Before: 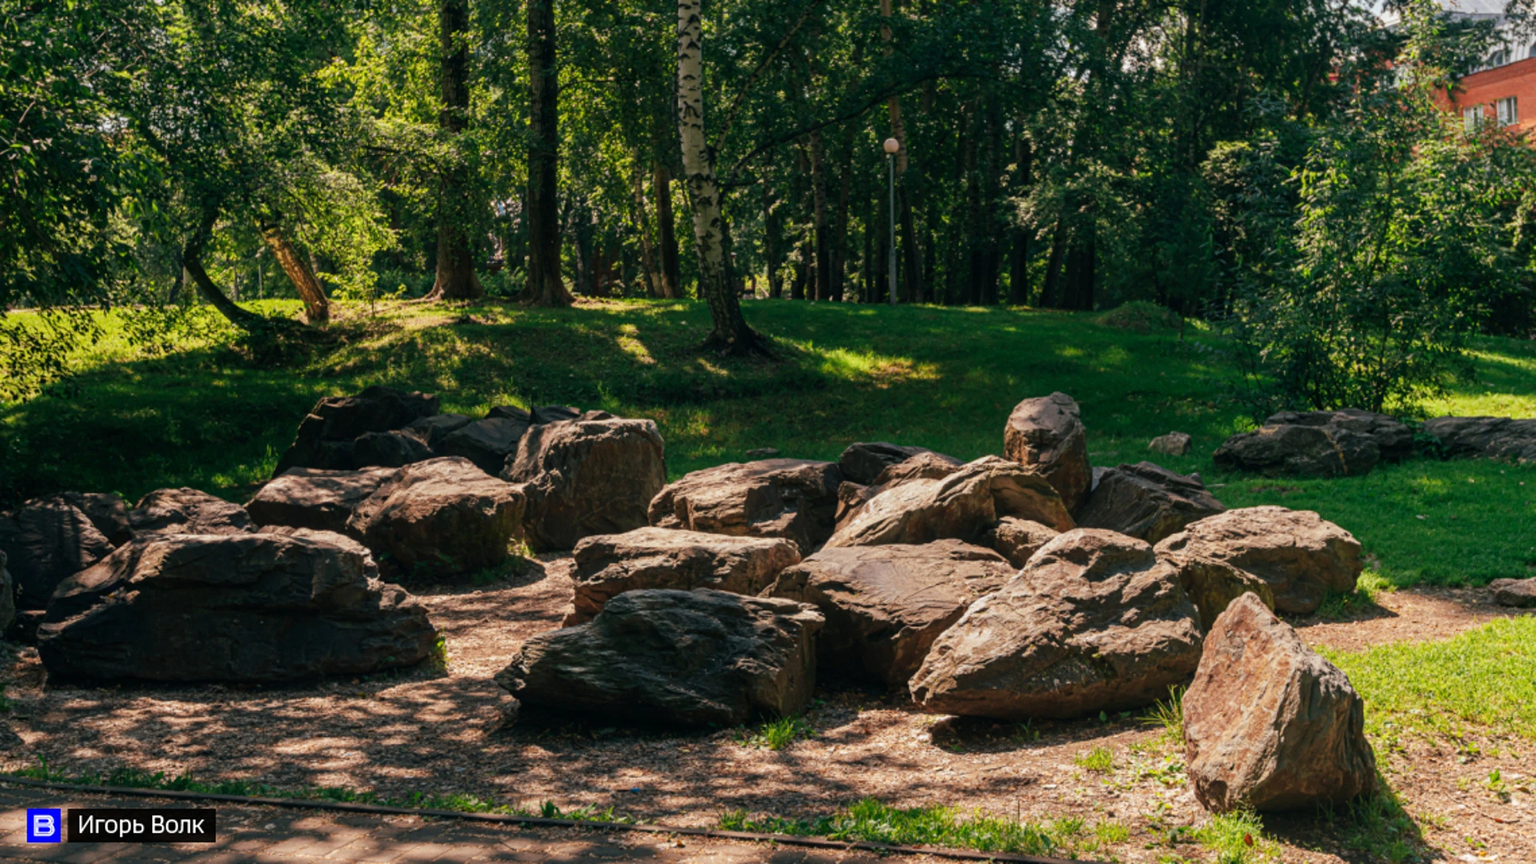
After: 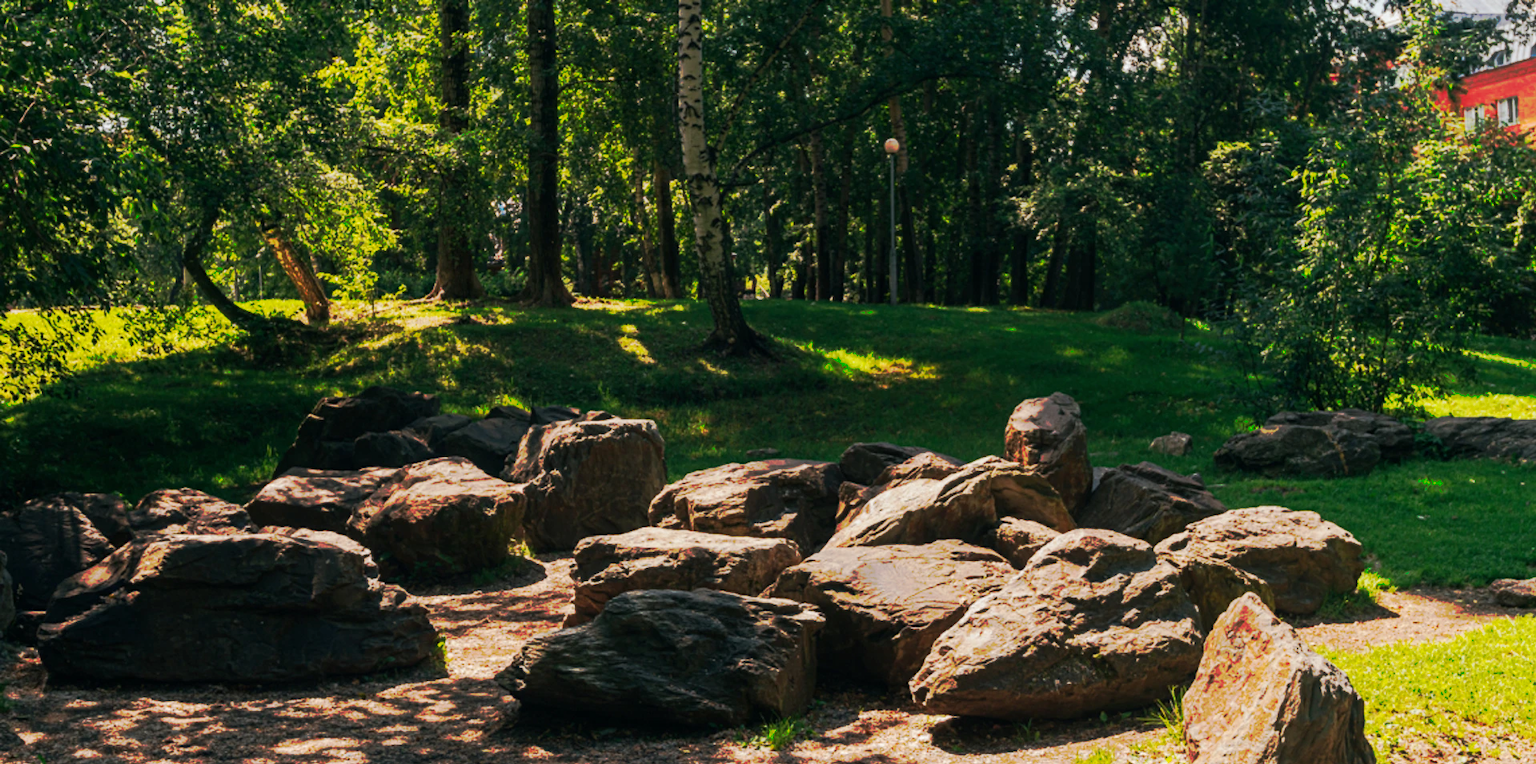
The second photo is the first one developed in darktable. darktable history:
tone curve: curves: ch0 [(0, 0) (0.003, 0.003) (0.011, 0.01) (0.025, 0.023) (0.044, 0.042) (0.069, 0.065) (0.1, 0.094) (0.136, 0.127) (0.177, 0.166) (0.224, 0.211) (0.277, 0.26) (0.335, 0.315) (0.399, 0.375) (0.468, 0.44) (0.543, 0.658) (0.623, 0.718) (0.709, 0.782) (0.801, 0.851) (0.898, 0.923) (1, 1)], preserve colors none
crop and rotate: top 0%, bottom 11.49%
